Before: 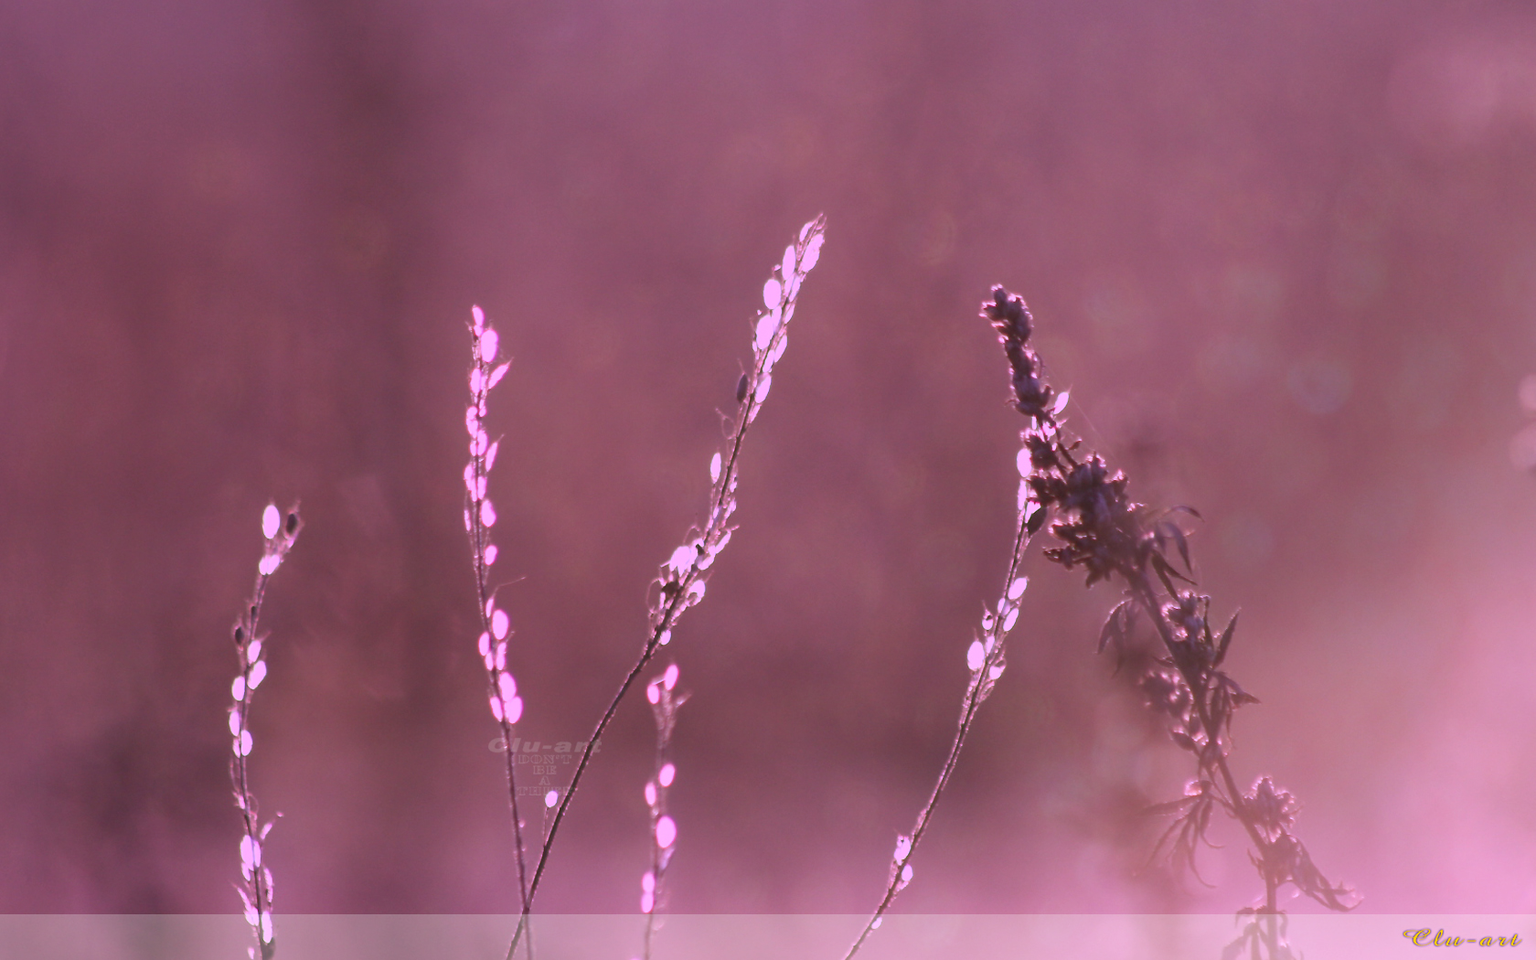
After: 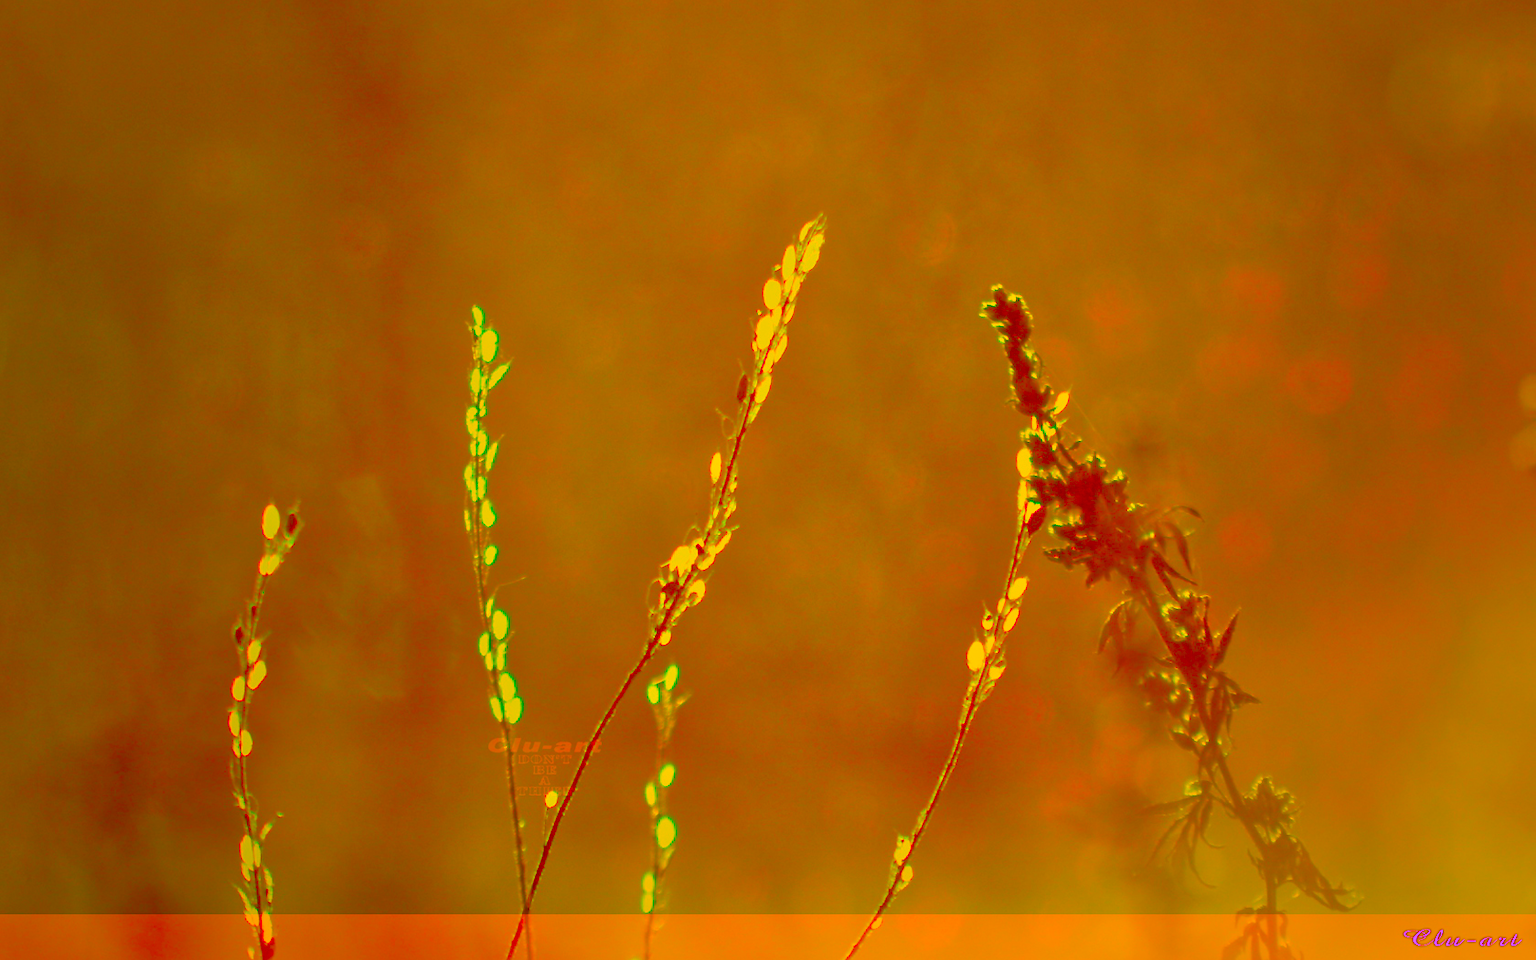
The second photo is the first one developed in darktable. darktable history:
color correction: highlights a* -39.43, highlights b* -39.26, shadows a* -39.61, shadows b* -39.74, saturation -2.99
vignetting: fall-off start 33.19%, fall-off radius 64.31%, brightness -0.388, saturation 0.014, width/height ratio 0.955
tone equalizer: -7 EV 0.157 EV, -6 EV 0.573 EV, -5 EV 1.19 EV, -4 EV 1.36 EV, -3 EV 1.13 EV, -2 EV 0.6 EV, -1 EV 0.158 EV
